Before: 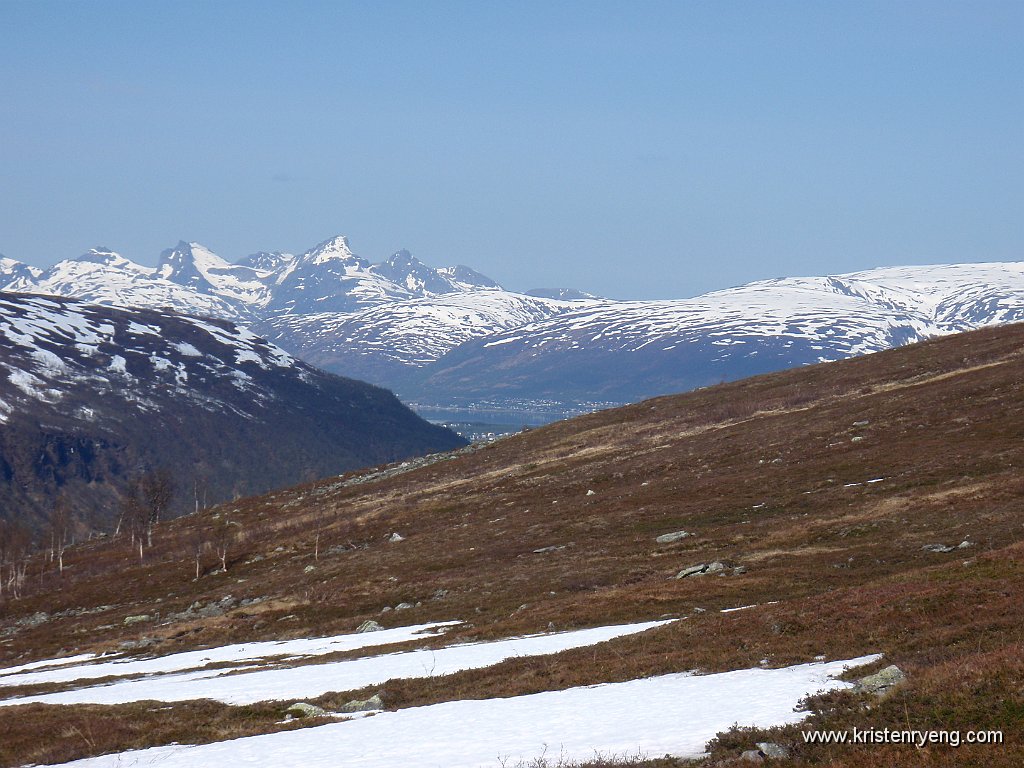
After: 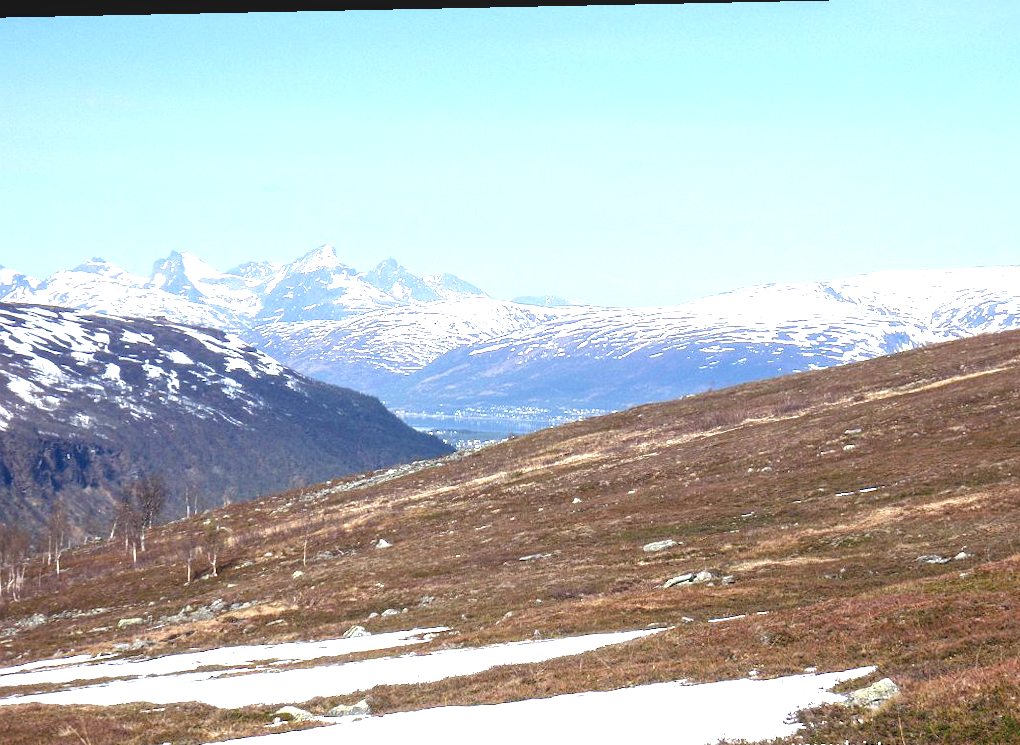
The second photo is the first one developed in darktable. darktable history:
rotate and perspective: lens shift (horizontal) -0.055, automatic cropping off
crop: top 0.448%, right 0.264%, bottom 5.045%
exposure: black level correction 0, exposure 1.45 EV, compensate exposure bias true, compensate highlight preservation false
local contrast: on, module defaults
